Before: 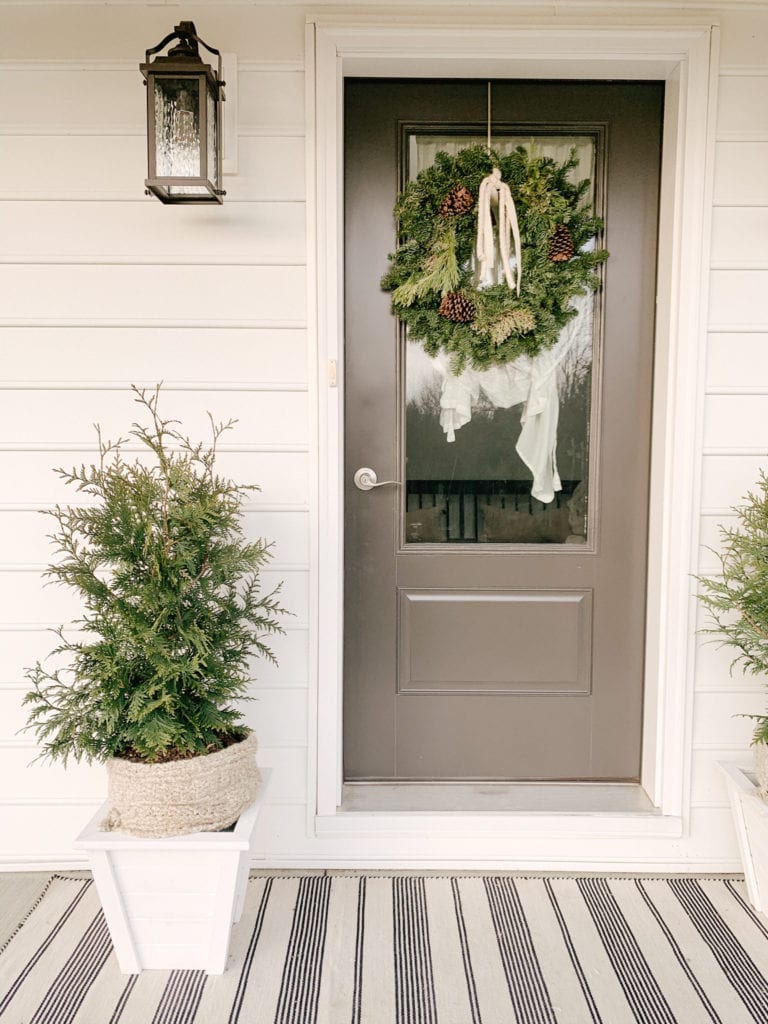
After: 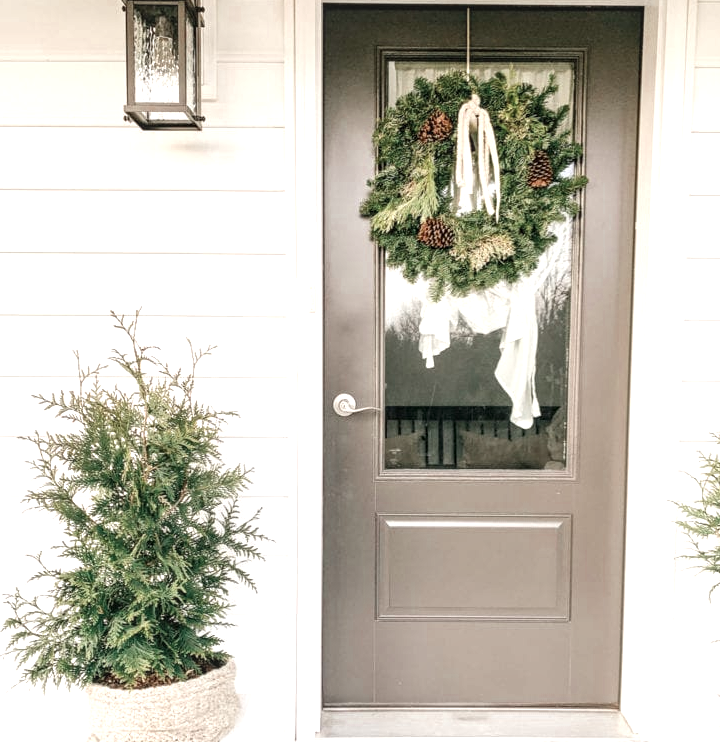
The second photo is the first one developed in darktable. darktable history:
crop: left 2.737%, top 7.287%, right 3.421%, bottom 20.179%
local contrast: on, module defaults
exposure: black level correction 0, exposure 0.7 EV, compensate exposure bias true, compensate highlight preservation false
color zones: curves: ch0 [(0, 0.5) (0.125, 0.4) (0.25, 0.5) (0.375, 0.4) (0.5, 0.4) (0.625, 0.35) (0.75, 0.35) (0.875, 0.5)]; ch1 [(0, 0.35) (0.125, 0.45) (0.25, 0.35) (0.375, 0.35) (0.5, 0.35) (0.625, 0.35) (0.75, 0.45) (0.875, 0.35)]; ch2 [(0, 0.6) (0.125, 0.5) (0.25, 0.5) (0.375, 0.6) (0.5, 0.6) (0.625, 0.5) (0.75, 0.5) (0.875, 0.5)]
